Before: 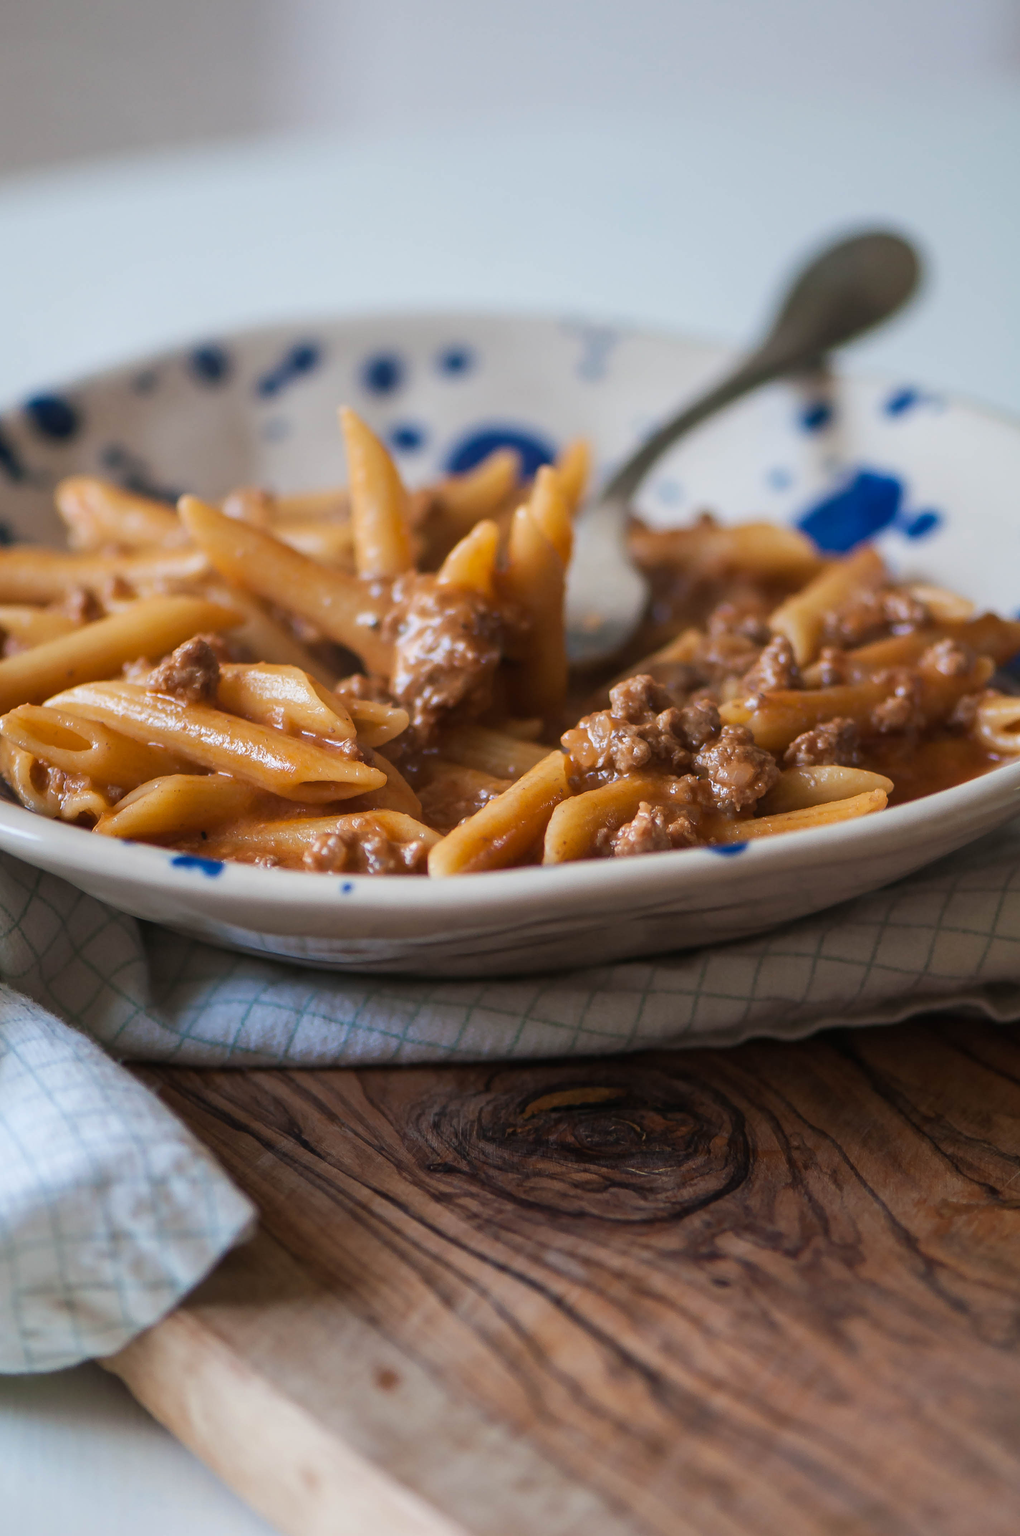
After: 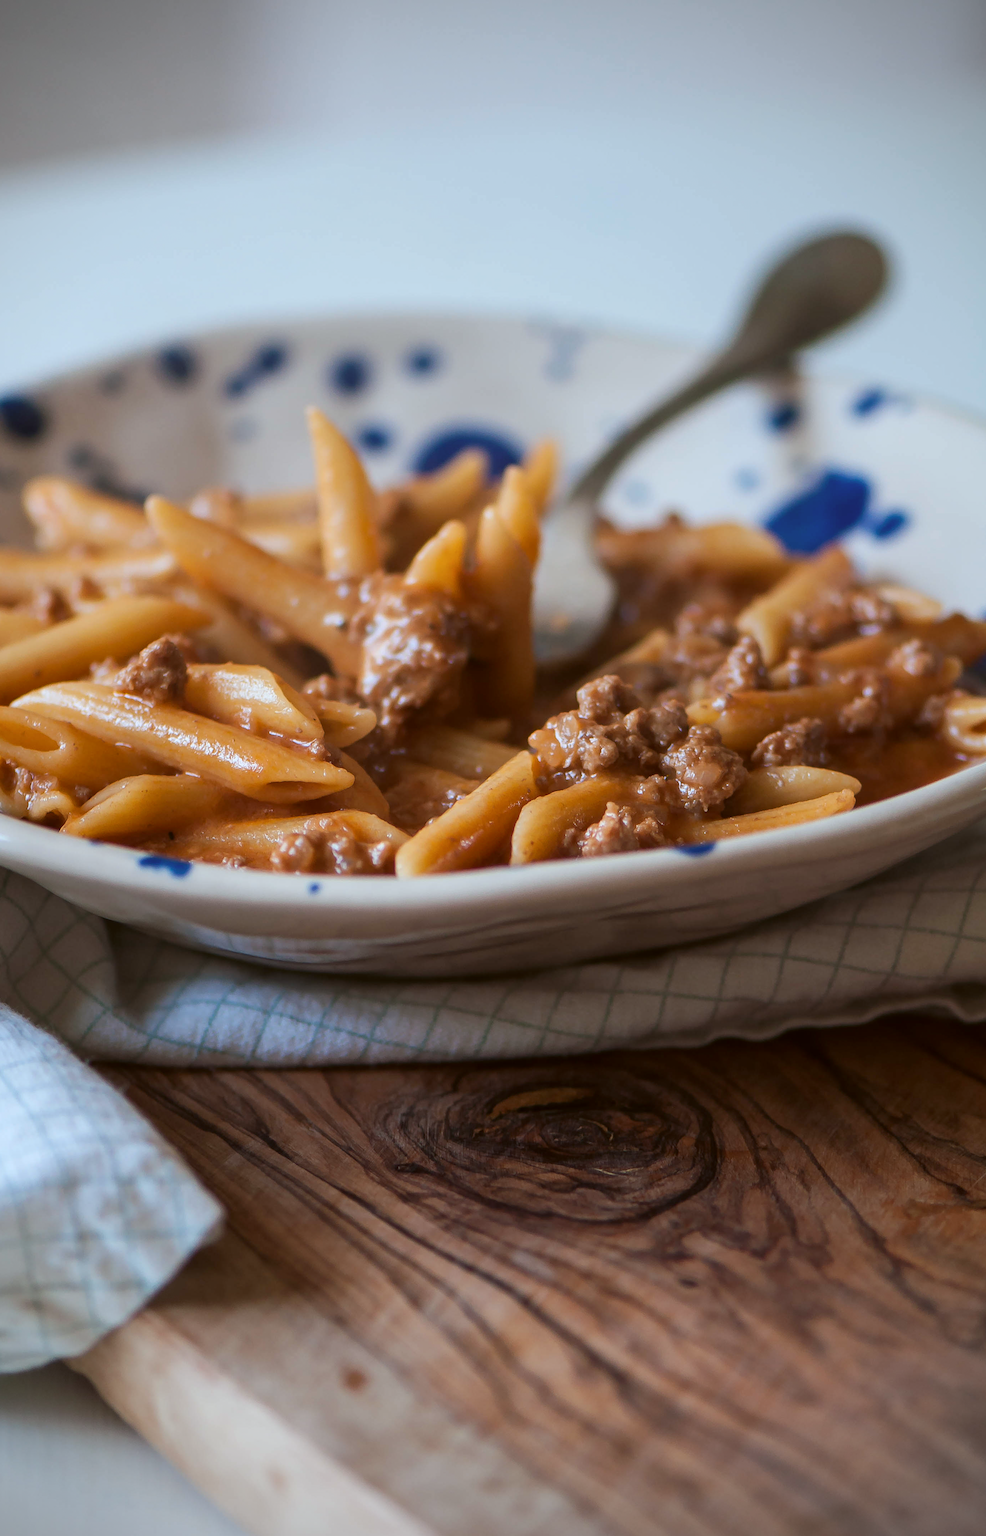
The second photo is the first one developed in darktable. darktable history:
crop and rotate: left 3.238%
color correction: highlights a* -3.28, highlights b* -6.24, shadows a* 3.1, shadows b* 5.19
vignetting: dithering 8-bit output, unbound false
